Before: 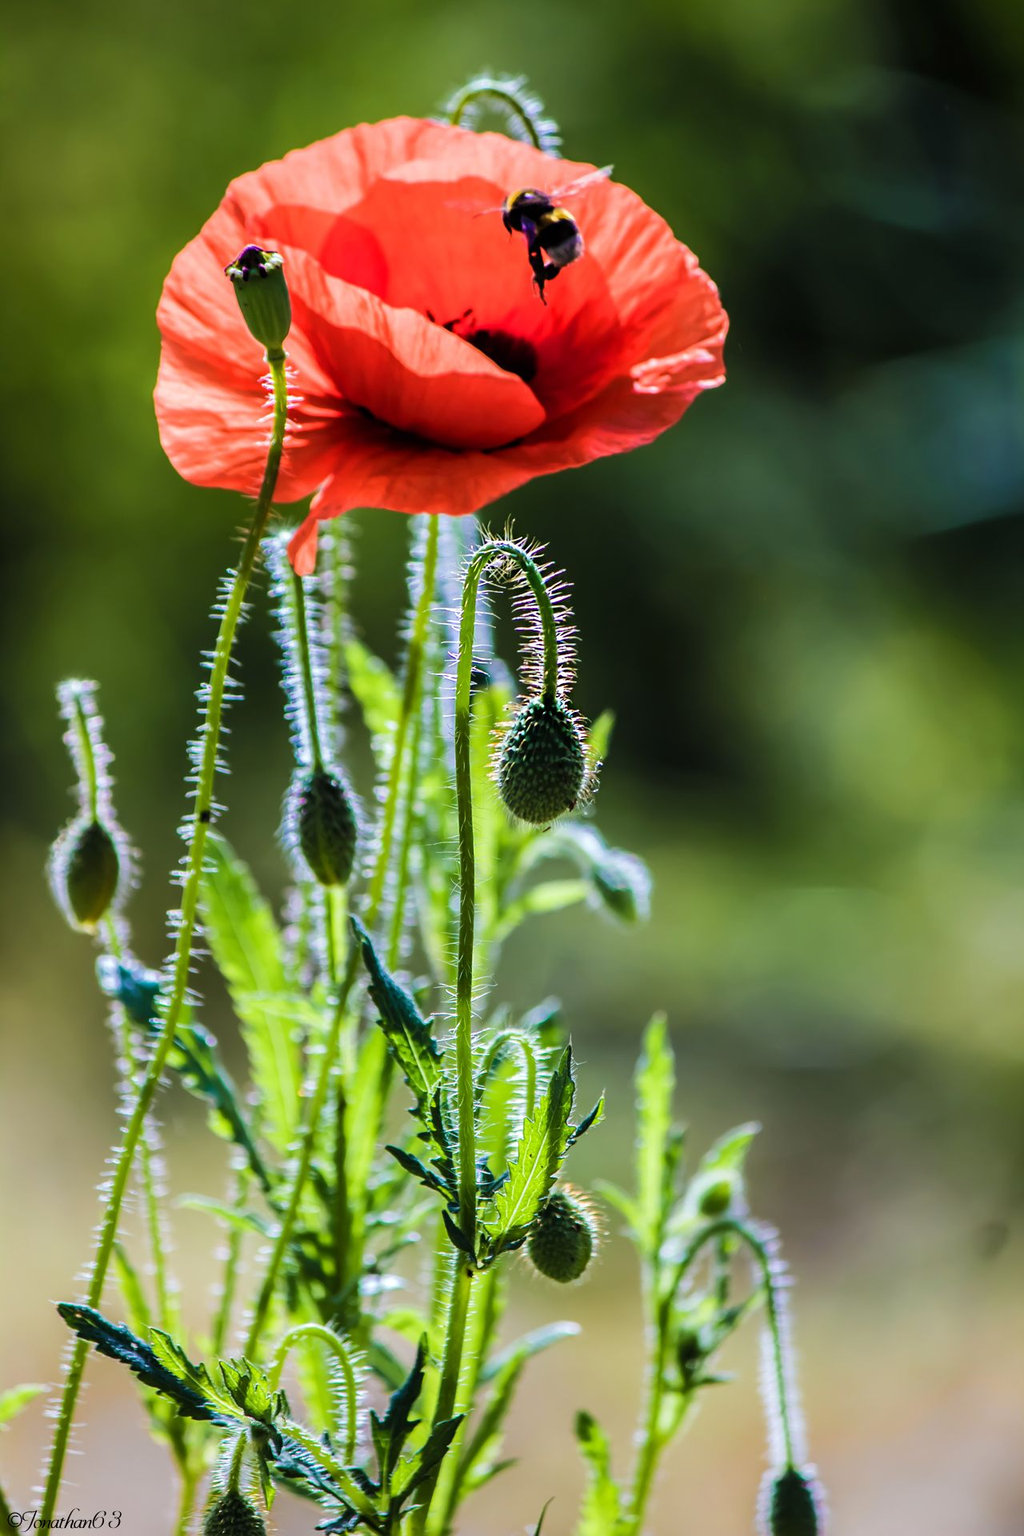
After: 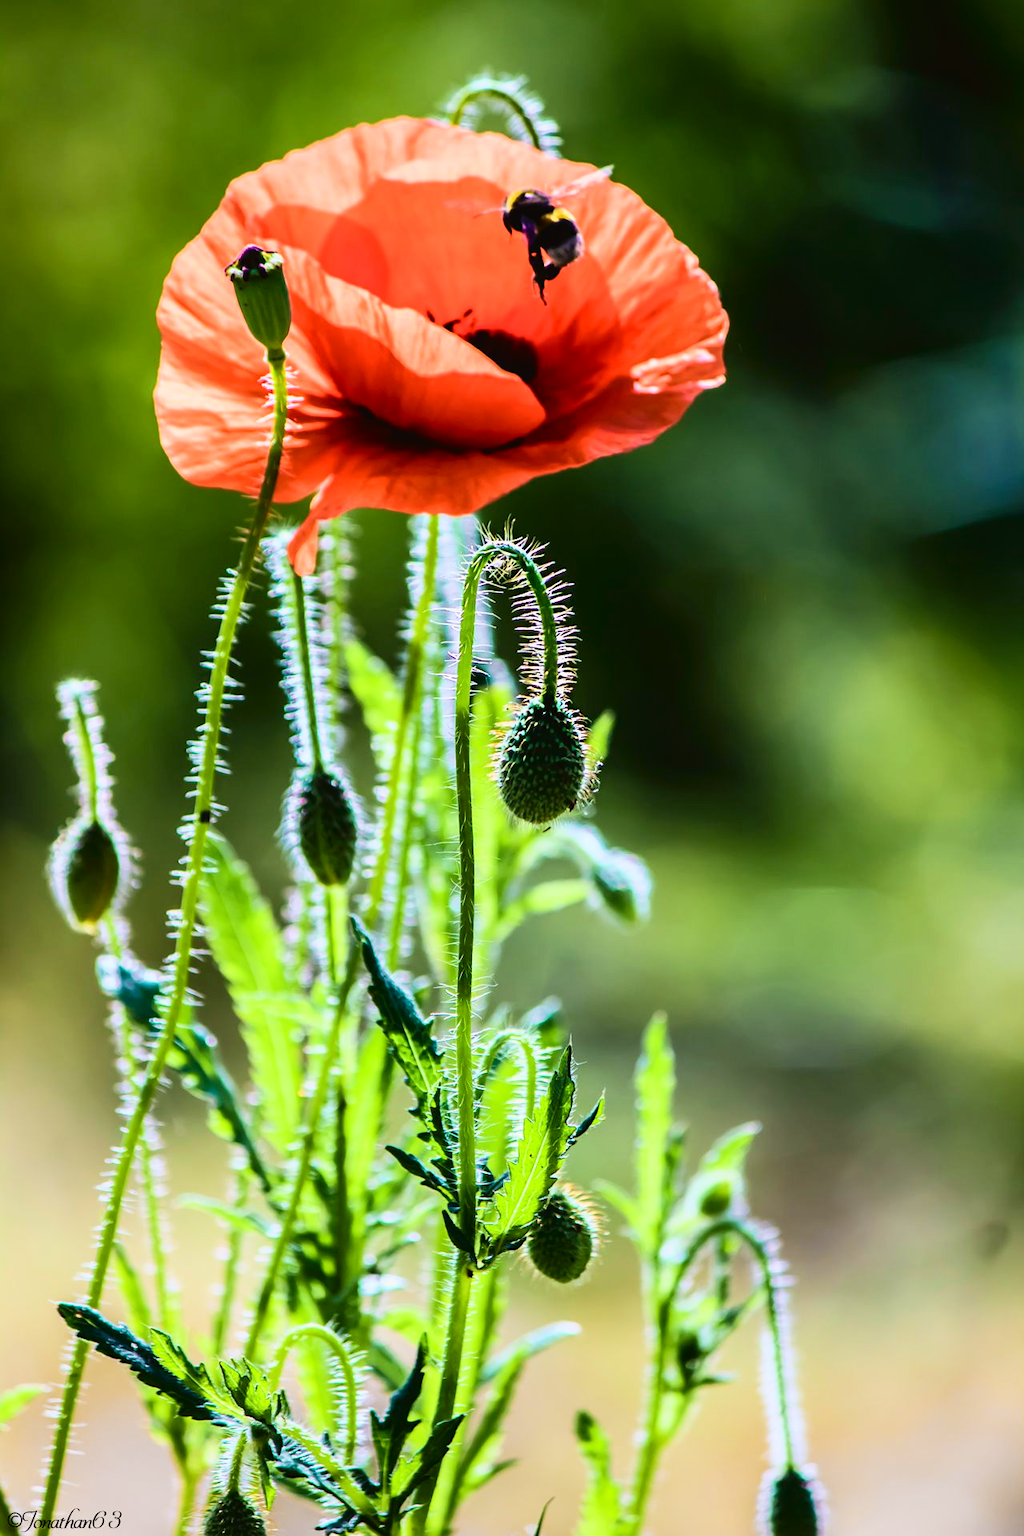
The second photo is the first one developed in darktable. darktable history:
tone curve: curves: ch0 [(0, 0.023) (0.113, 0.084) (0.285, 0.301) (0.673, 0.796) (0.845, 0.932) (0.994, 0.971)]; ch1 [(0, 0) (0.456, 0.437) (0.498, 0.5) (0.57, 0.559) (0.631, 0.639) (1, 1)]; ch2 [(0, 0) (0.417, 0.44) (0.46, 0.453) (0.502, 0.507) (0.55, 0.57) (0.67, 0.712) (1, 1)], color space Lab, independent channels, preserve colors none
